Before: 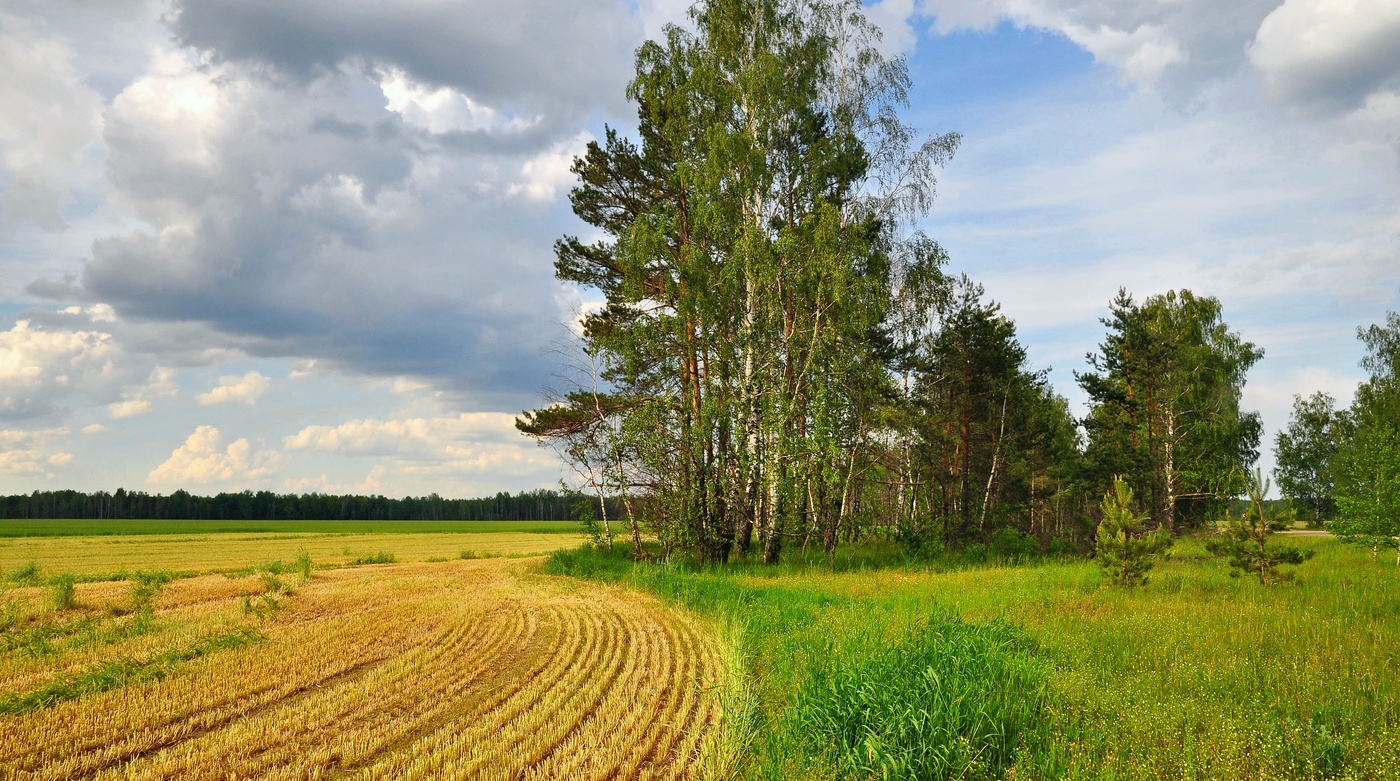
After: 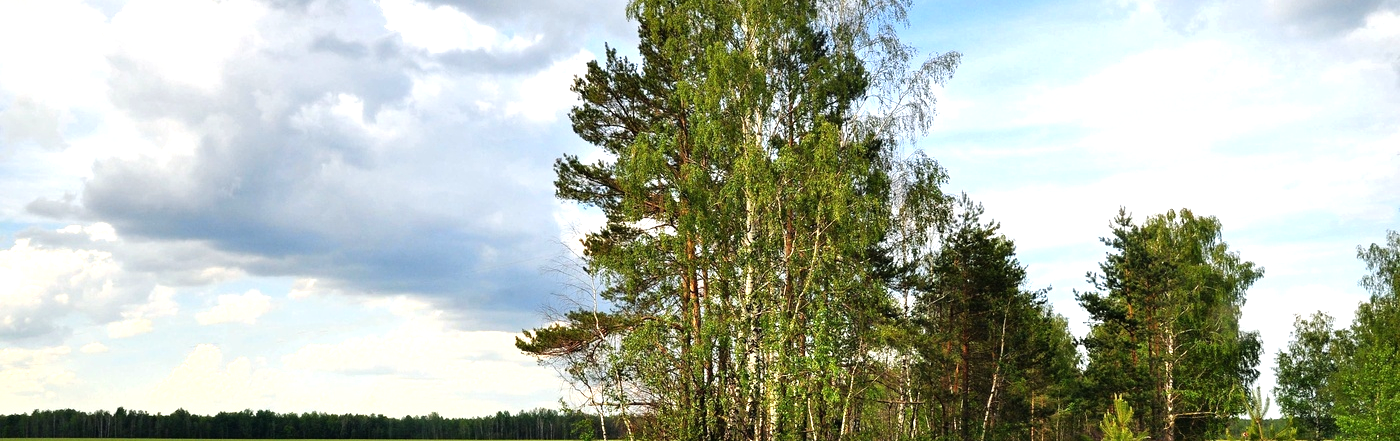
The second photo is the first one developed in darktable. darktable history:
crop and rotate: top 10.429%, bottom 33.091%
tone equalizer: -8 EV -0.737 EV, -7 EV -0.697 EV, -6 EV -0.575 EV, -5 EV -0.378 EV, -3 EV 0.395 EV, -2 EV 0.6 EV, -1 EV 0.675 EV, +0 EV 0.78 EV
